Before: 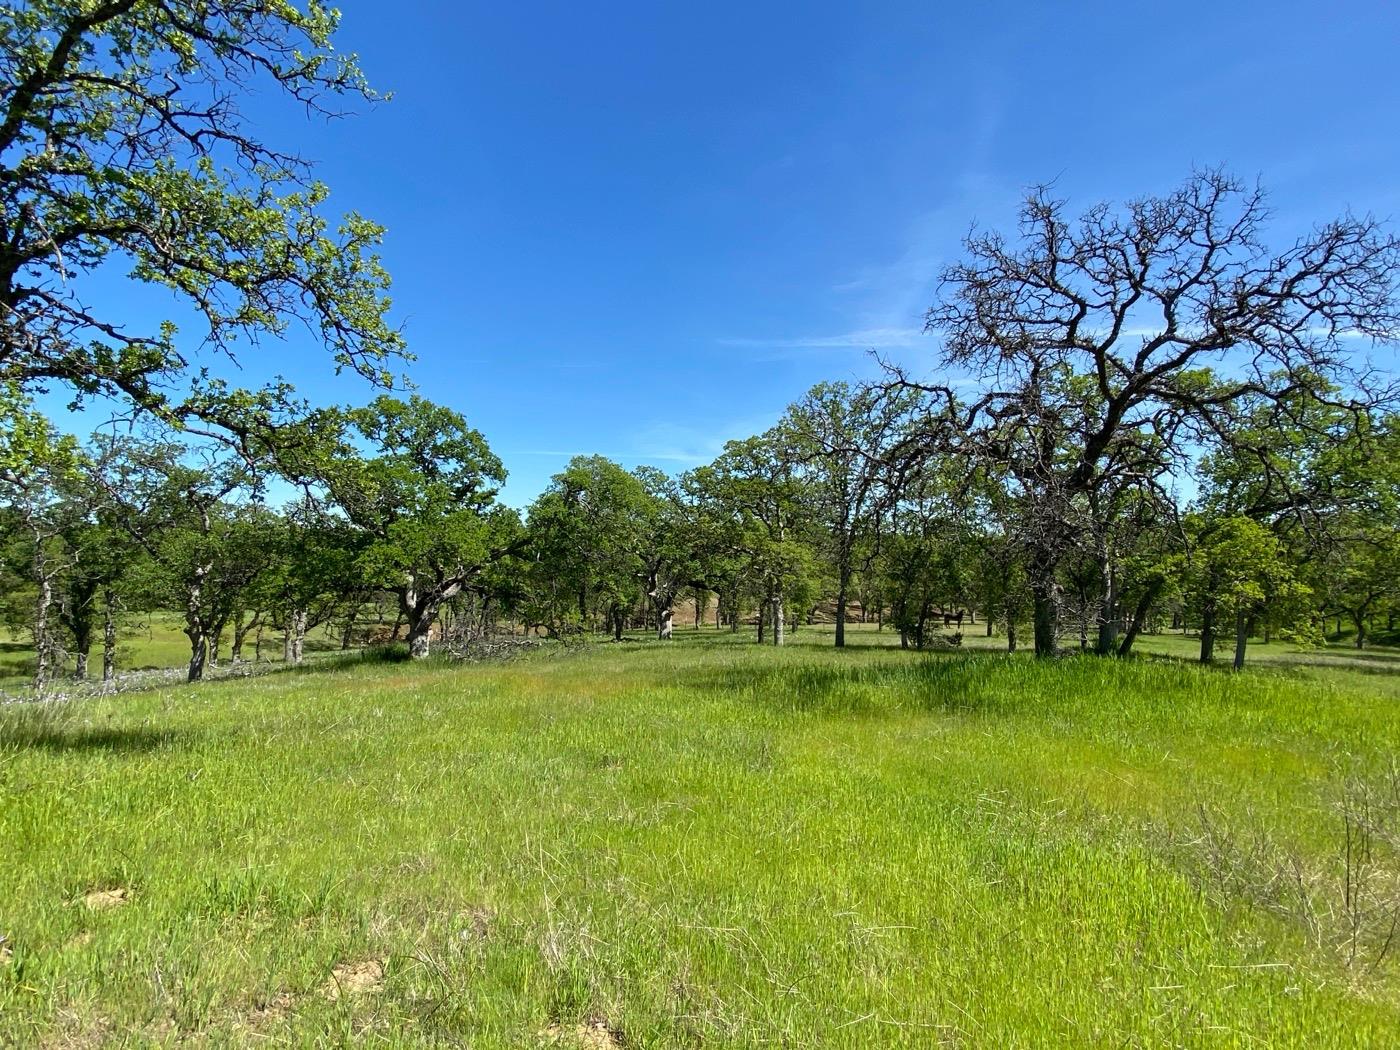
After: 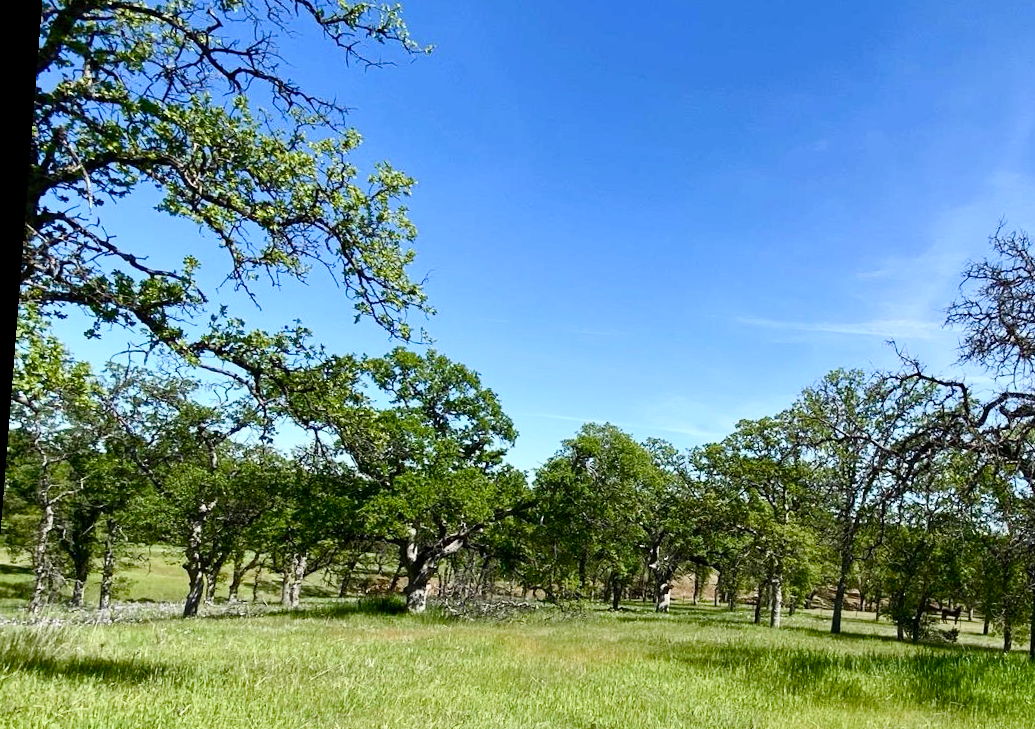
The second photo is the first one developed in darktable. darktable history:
color balance rgb: perceptual saturation grading › global saturation -0.043%, perceptual saturation grading › highlights -34.784%, perceptual saturation grading › mid-tones 15.016%, perceptual saturation grading › shadows 48.158%
contrast brightness saturation: contrast 0.238, brightness 0.09
exposure: compensate exposure bias true, compensate highlight preservation false
crop and rotate: angle -4.5°, left 2.255%, top 6.74%, right 27.709%, bottom 30.174%
